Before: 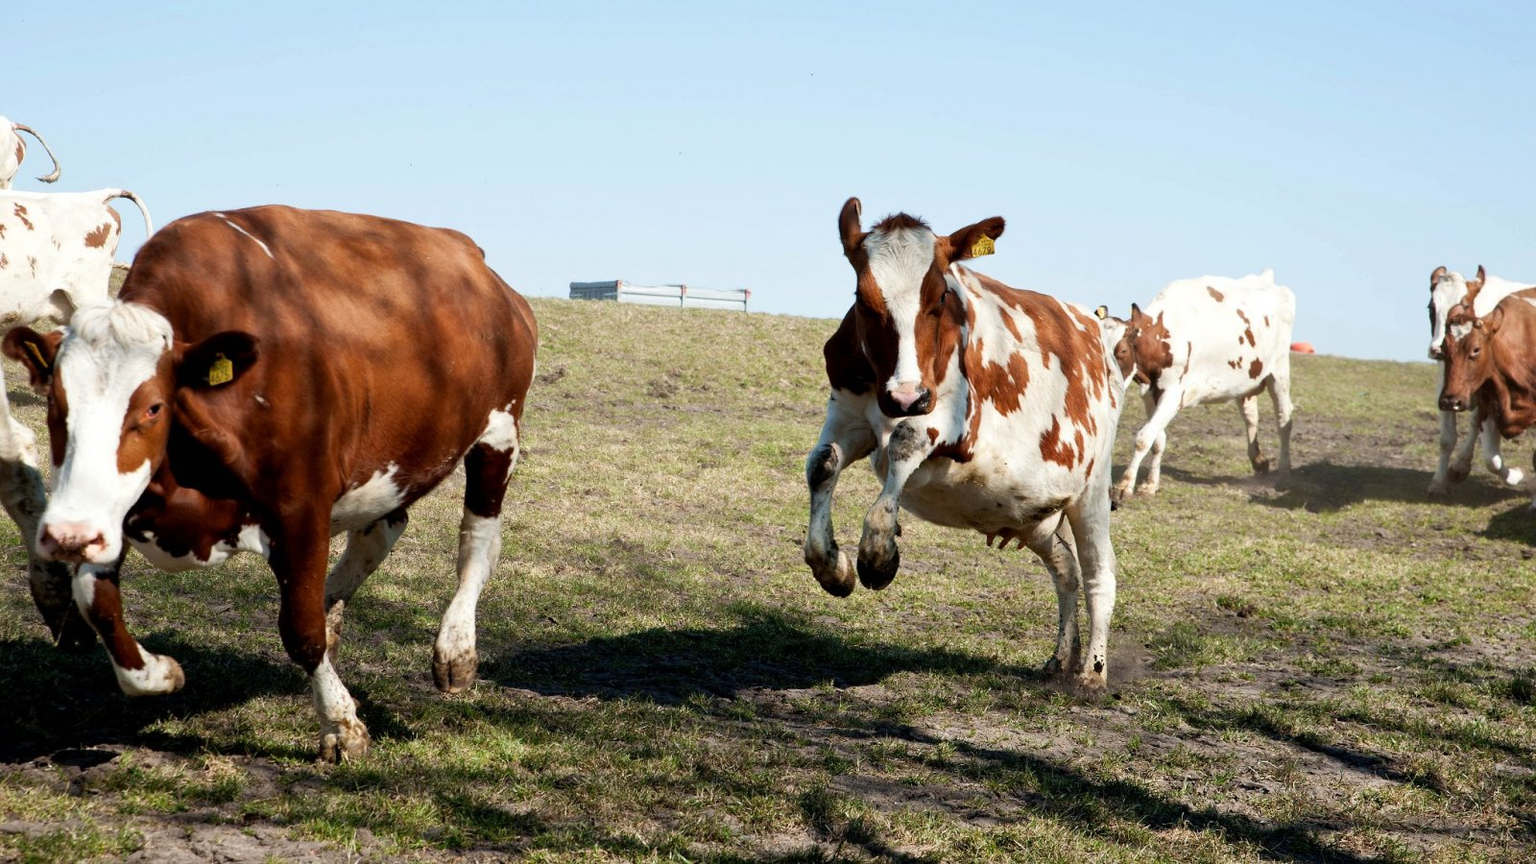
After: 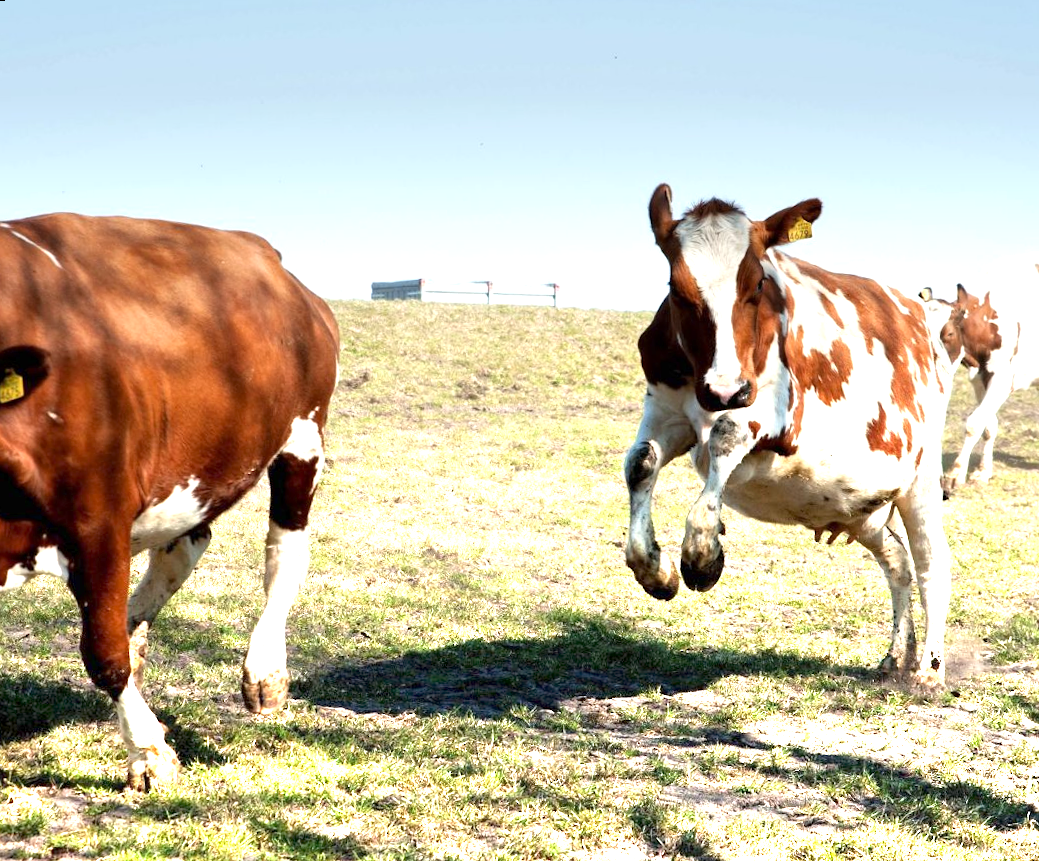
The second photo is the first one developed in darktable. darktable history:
crop and rotate: left 12.673%, right 20.66%
rotate and perspective: rotation -2°, crop left 0.022, crop right 0.978, crop top 0.049, crop bottom 0.951
graduated density: density -3.9 EV
